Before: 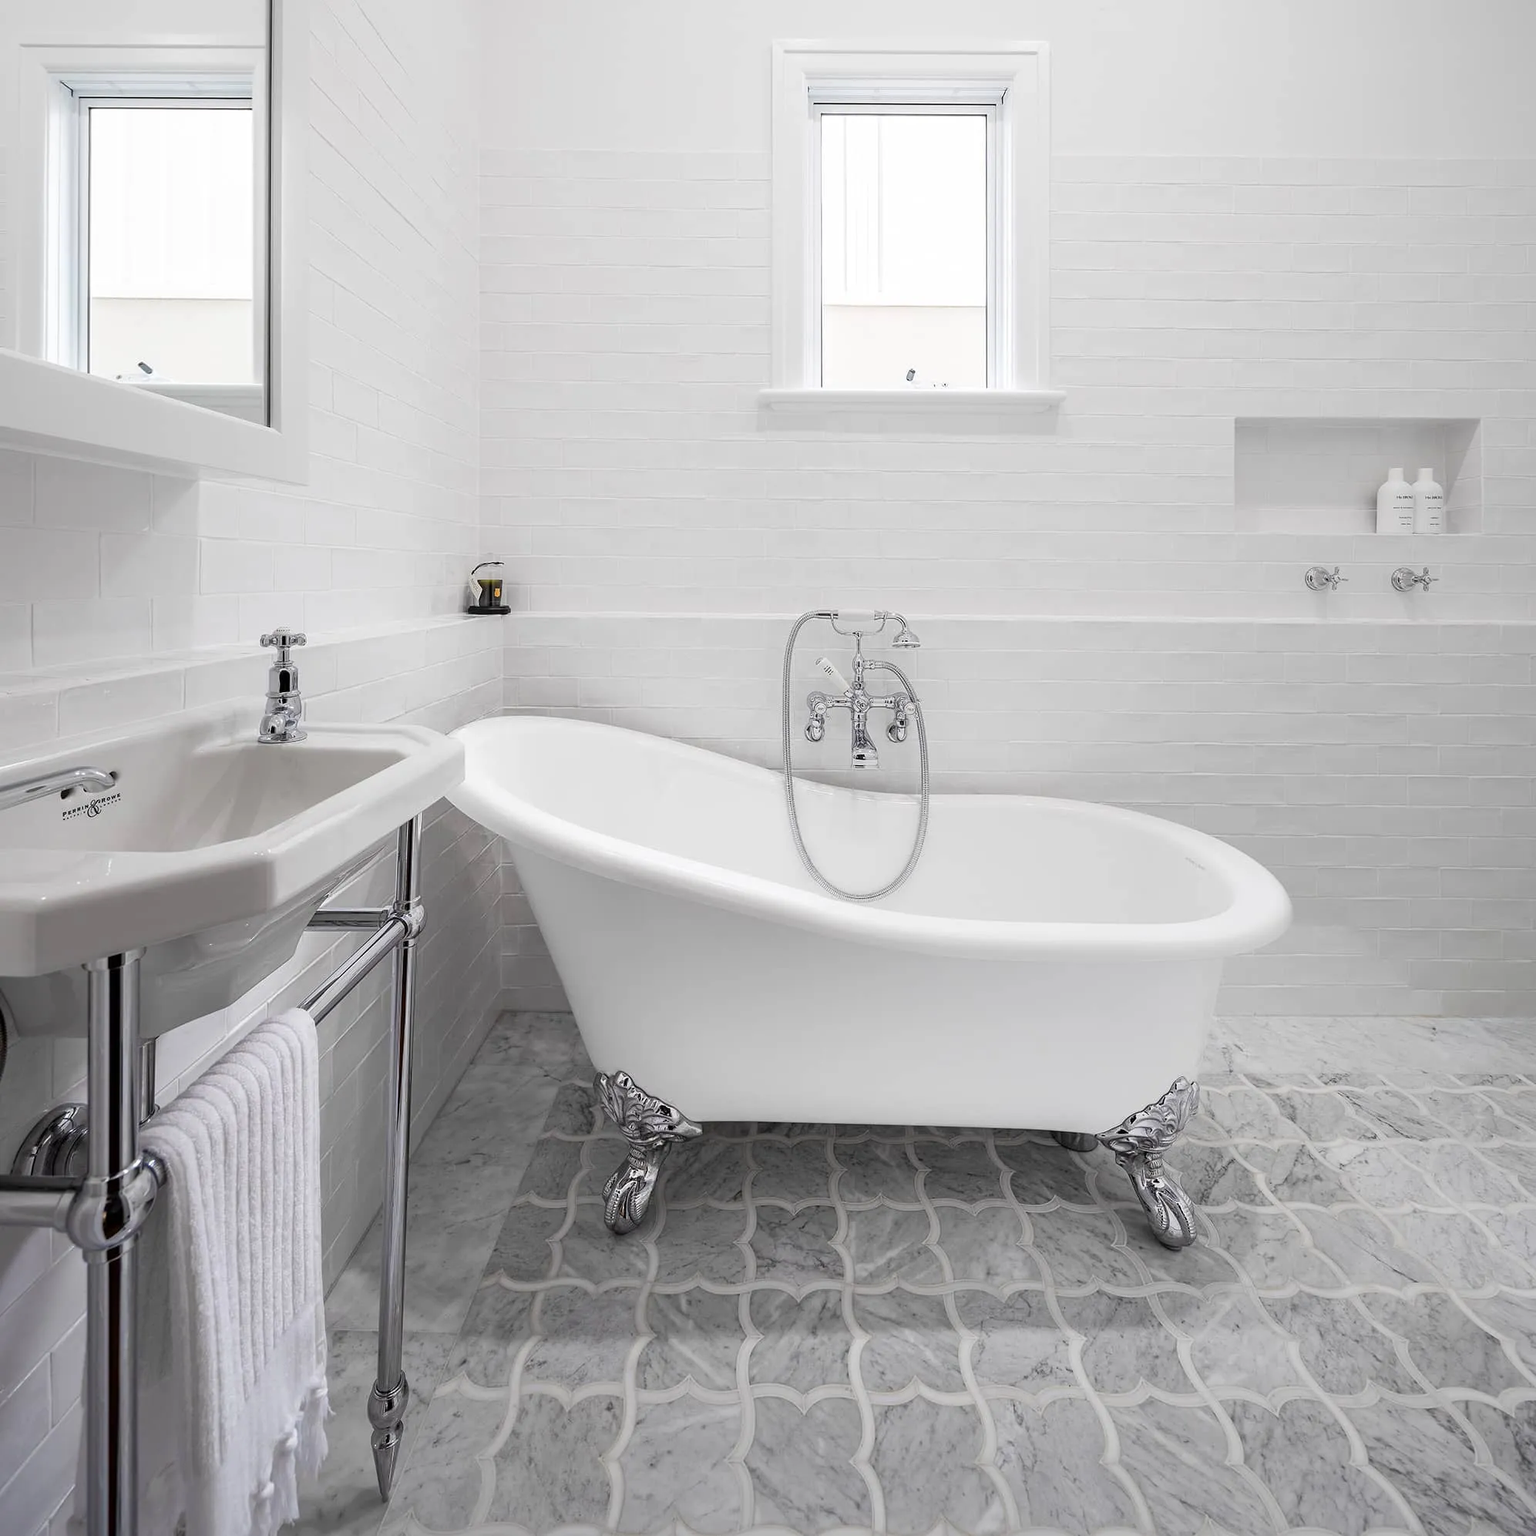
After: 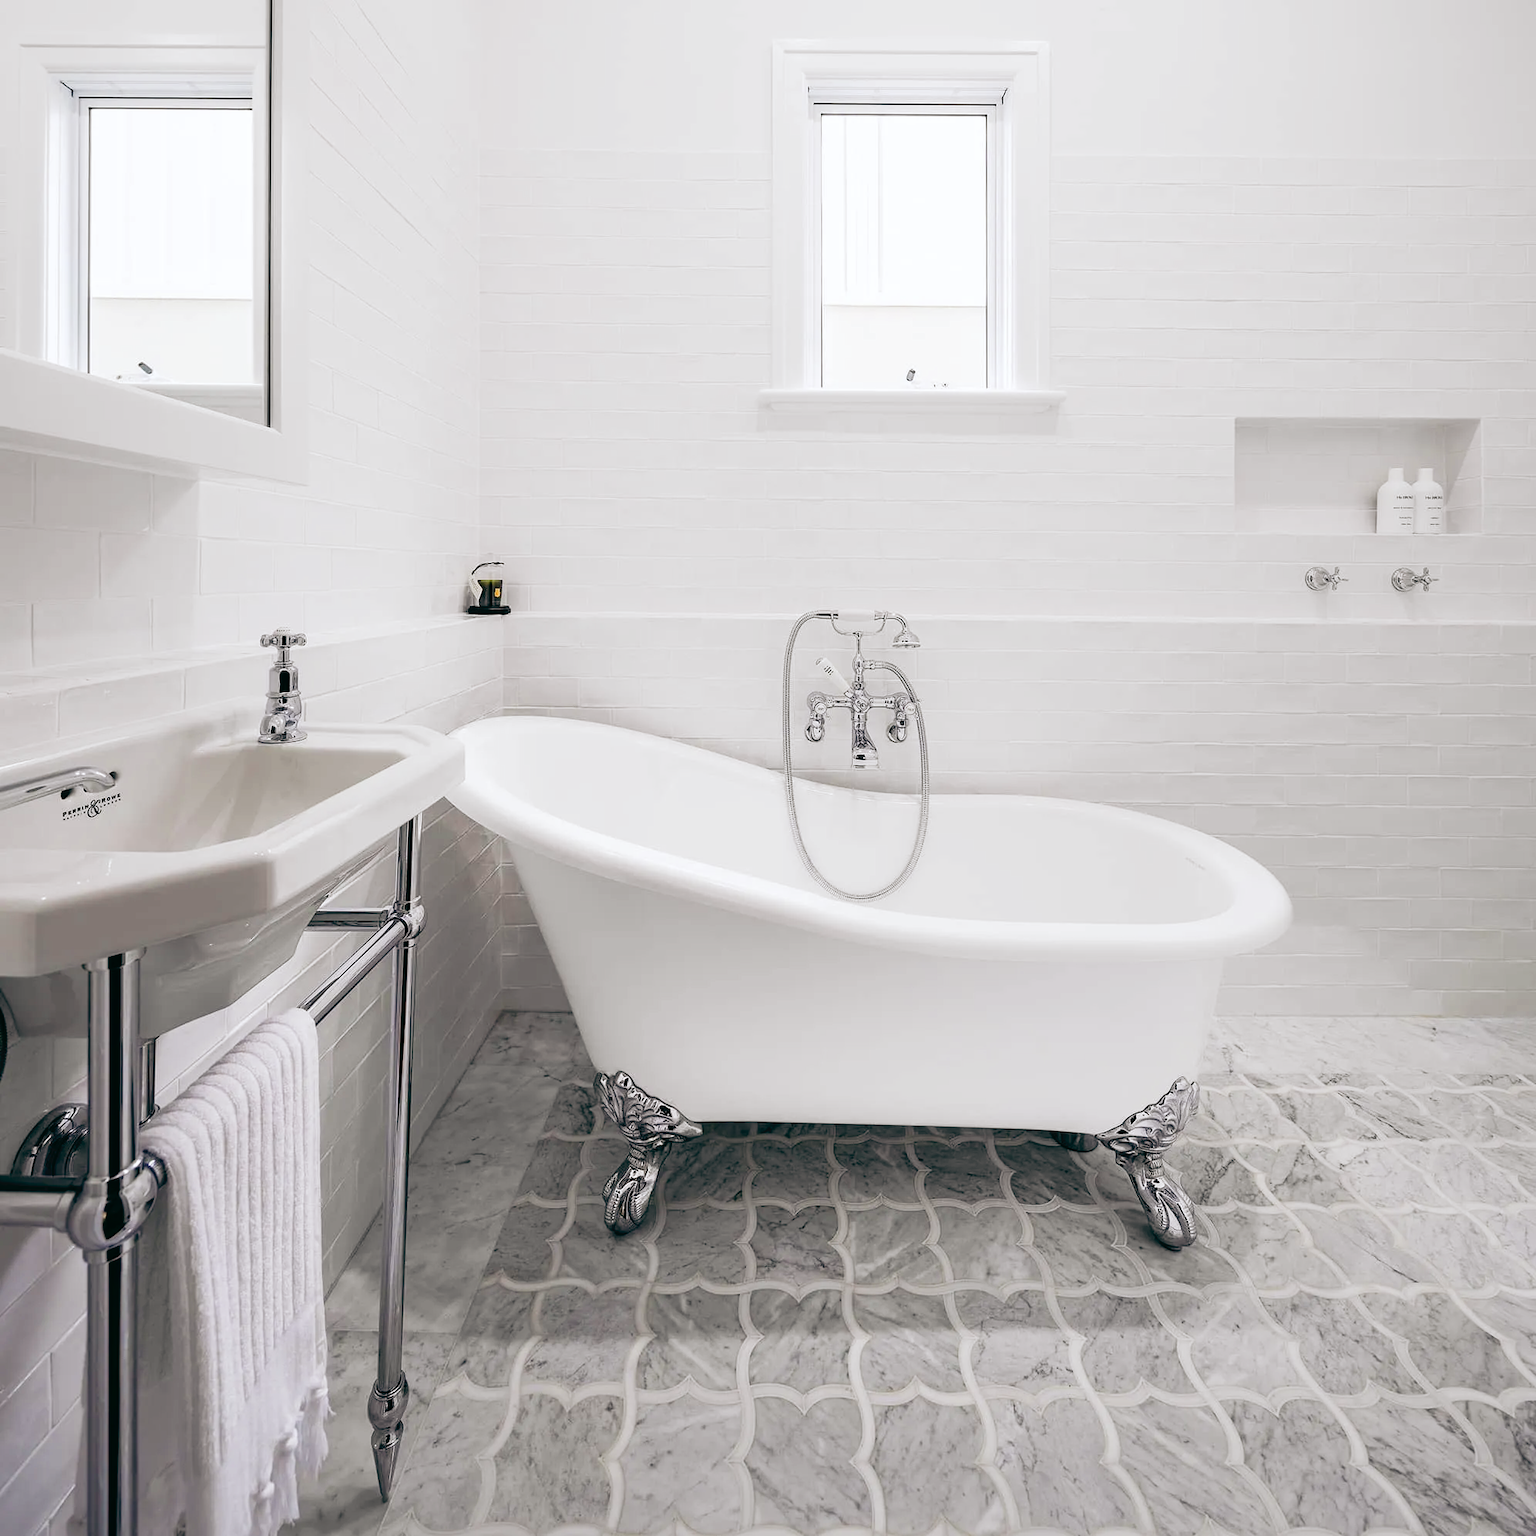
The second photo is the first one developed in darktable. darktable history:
tone curve: curves: ch0 [(0, 0) (0.003, 0.007) (0.011, 0.01) (0.025, 0.018) (0.044, 0.028) (0.069, 0.034) (0.1, 0.04) (0.136, 0.051) (0.177, 0.104) (0.224, 0.161) (0.277, 0.234) (0.335, 0.316) (0.399, 0.41) (0.468, 0.487) (0.543, 0.577) (0.623, 0.679) (0.709, 0.769) (0.801, 0.854) (0.898, 0.922) (1, 1)], preserve colors none
color look up table: target L [99.48, 92.93, 94.28, 92.33, 91.35, 84.34, 73.28, 67.93, 58.63, 47.87, 25.83, 14.41, 200.63, 94.95, 86, 75.58, 66.47, 59.47, 51.1, 52.91, 55.4, 47.5, 36.68, 33.56, 30.6, 32.34, 18.08, 76.38, 69.52, 69.75, 63.81, 65.22, 56.75, 48.71, 49.54, 40.44, 31.9, 30.81, 27.59, 15.51, 10.86, 15.04, 4.21, 84.68, 81.32, 65.51, 54.15, 46.16, 25.51], target a [-11.33, -23.57, -15.36, -28.37, -15.22, -27.11, -44.24, -19.5, -5.905, -38.33, -20.95, -21.49, 0, 0.843, 11.54, 5.996, 34.22, 38.59, 67.71, 36.94, 6.594, 64.83, 27.43, 43.81, 5.28, 0.429, 19.61, 31.24, 25.46, 42.81, 9.022, 62.63, 61.4, 20.25, 39.67, 33.67, 13.1, 45.3, 33.52, 8.525, -13.98, 26.06, 21.39, 2.652, -22.94, -19.43, -0.886, -22.41, -6.974], target b [27.59, 38.09, 61.45, 19.77, 10.43, 7.452, 44.02, 7.288, 19.73, 26.32, 18.83, 15.09, 0, 7.552, 29.6, 69.59, 46.55, 24.73, 50.59, 49.37, 44.28, 22.83, 29.85, 33.82, 2.991, 28.3, 29.21, -8.645, -34.02, -31.94, -3.624, -38.27, -17.24, -69.8, -27.85, 4.327, -20.88, -55.57, -14.14, -26.11, -4.51, -40.98, -23.53, -17.93, -15.47, -45.69, -39.75, -5.895, -13.67], num patches 49
